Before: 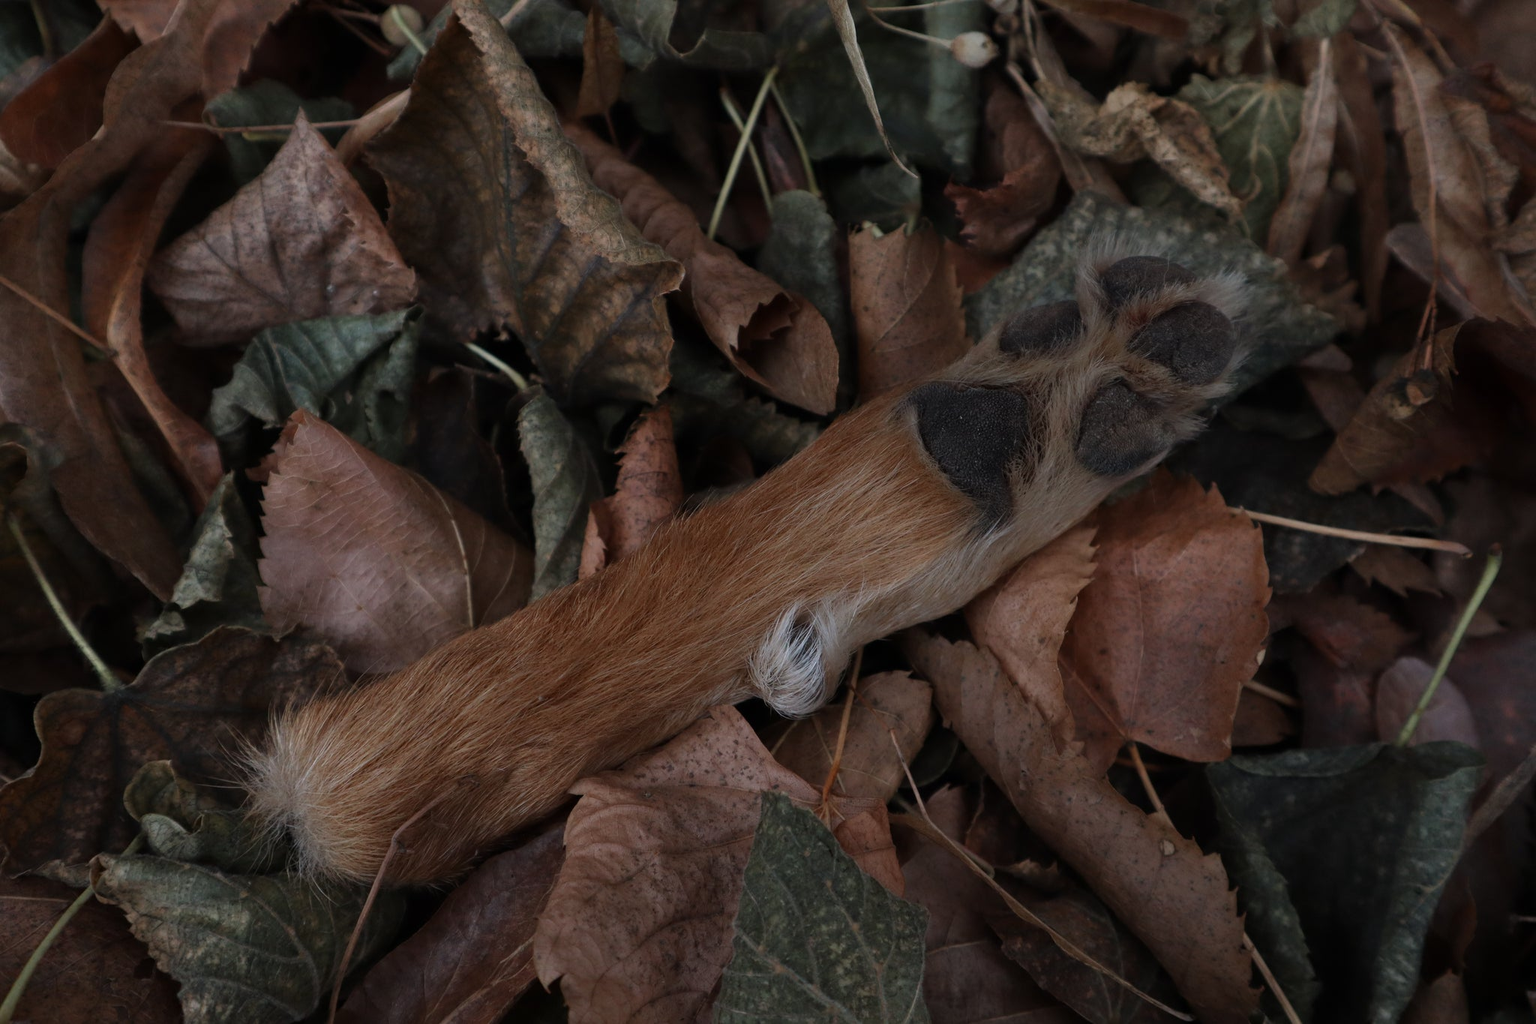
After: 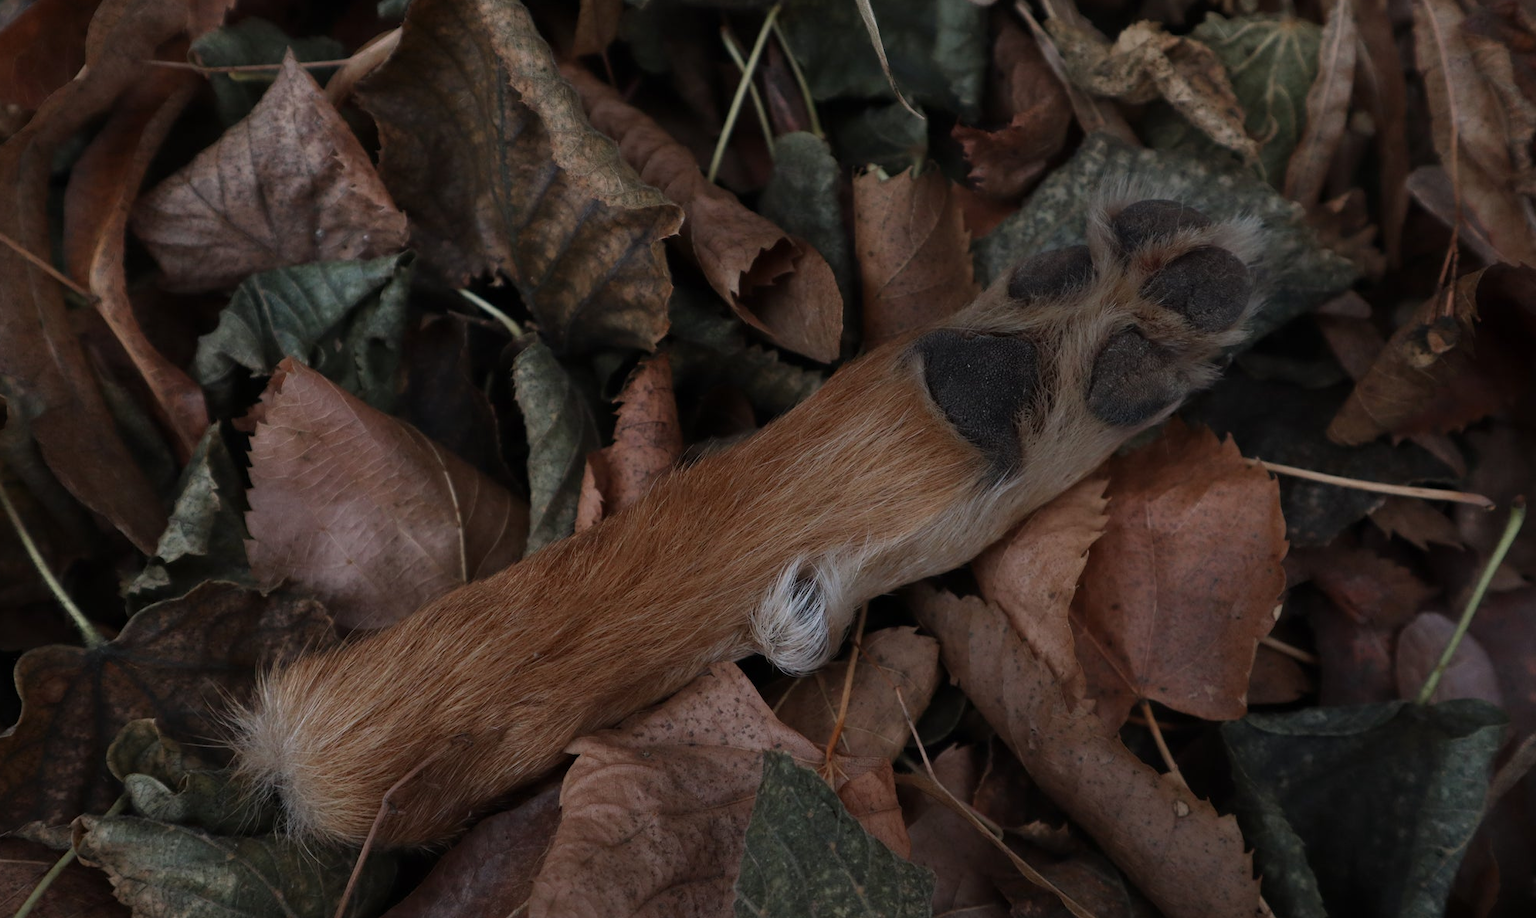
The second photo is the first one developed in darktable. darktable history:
crop: left 1.35%, top 6.142%, right 1.516%, bottom 6.696%
